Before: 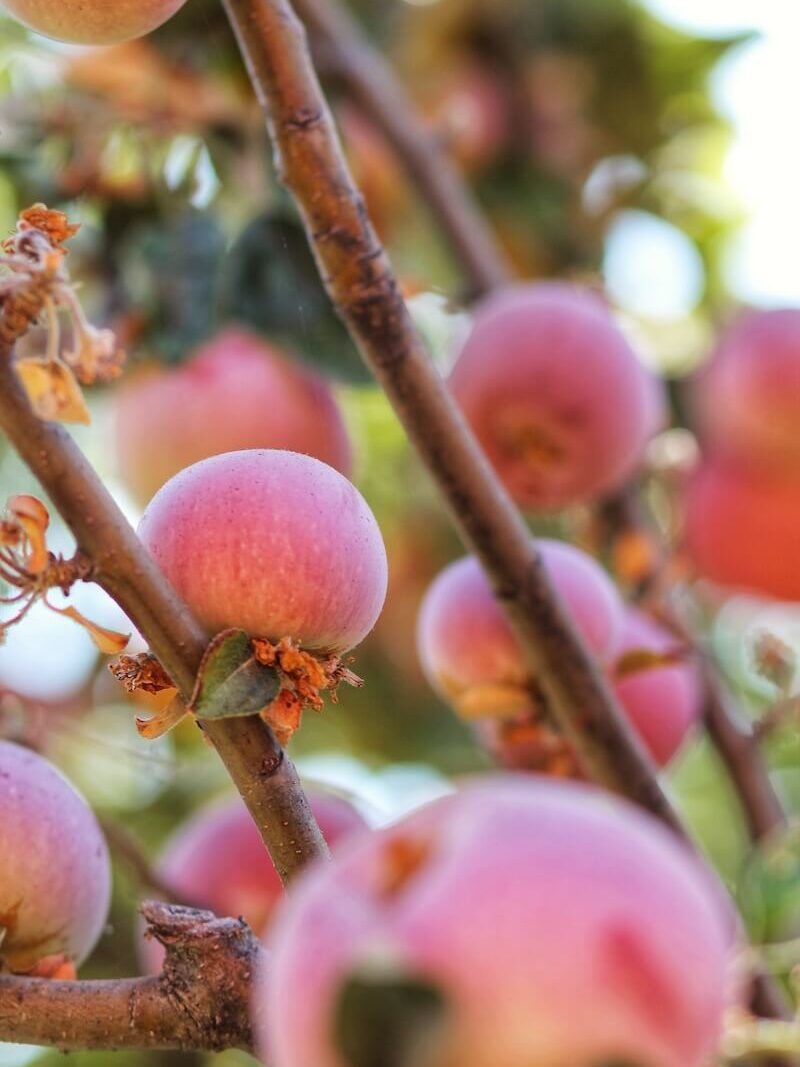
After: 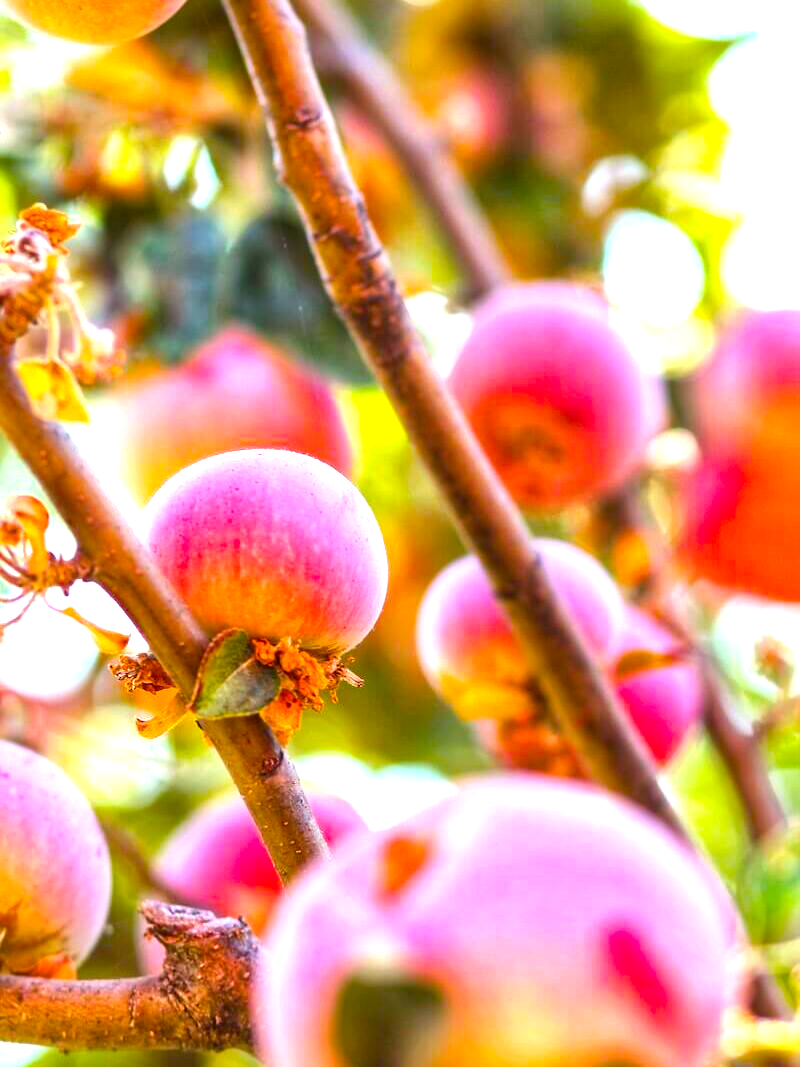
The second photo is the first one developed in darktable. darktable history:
local contrast: mode bilateral grid, contrast 21, coarseness 50, detail 139%, midtone range 0.2
exposure: black level correction 0, exposure 1.2 EV, compensate highlight preservation false
color balance rgb: linear chroma grading › global chroma 24.88%, perceptual saturation grading › global saturation 30.312%, global vibrance 9.831%
